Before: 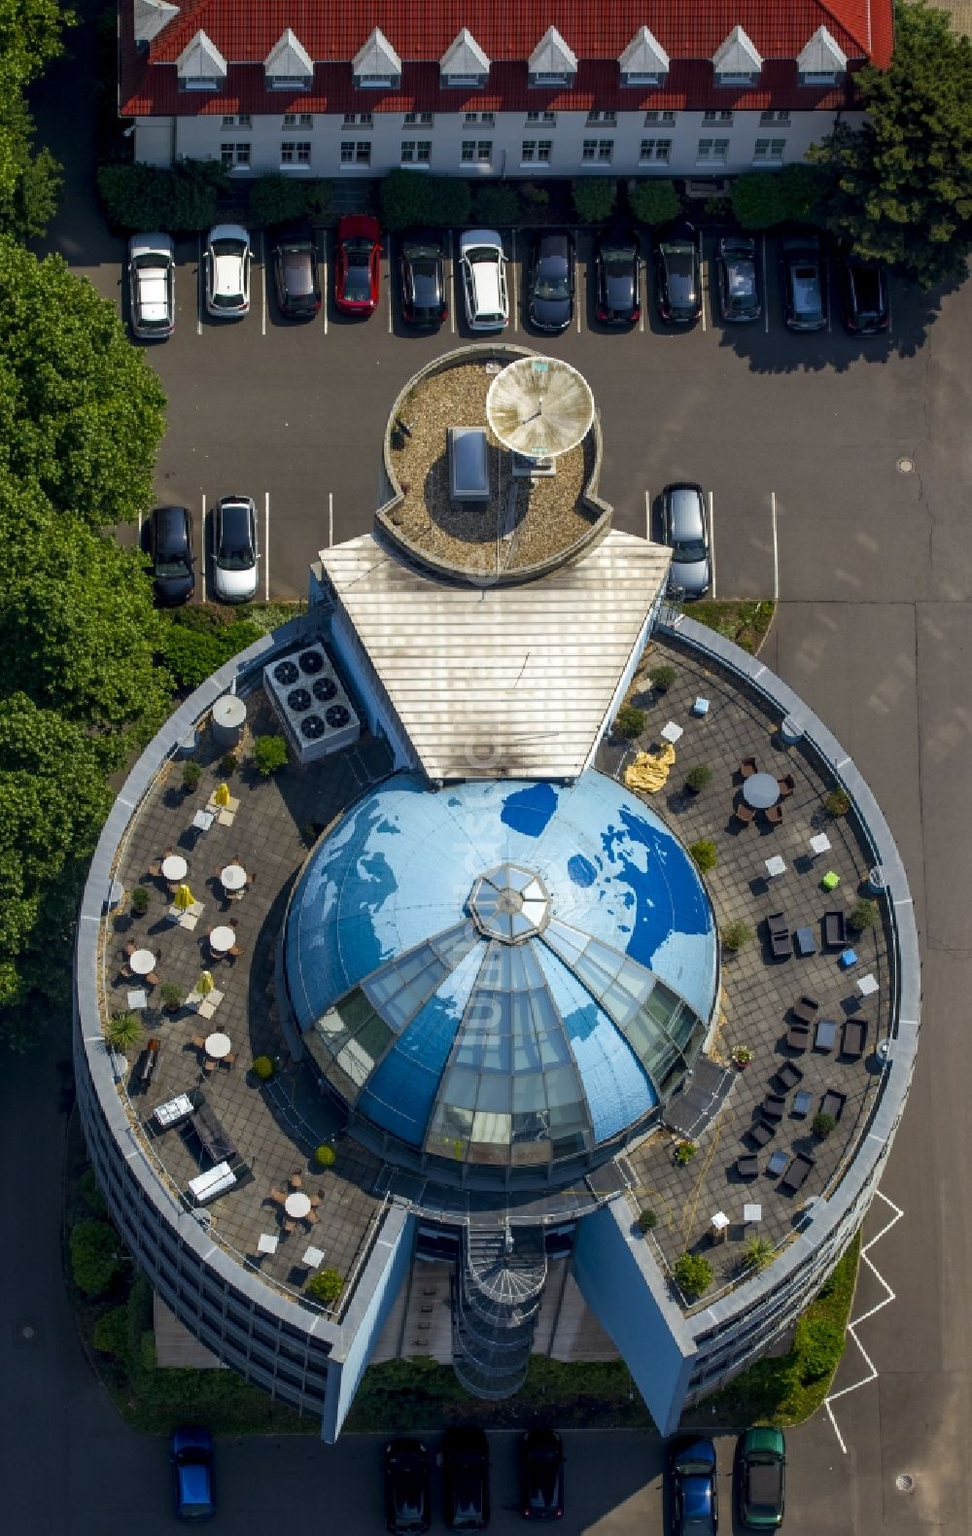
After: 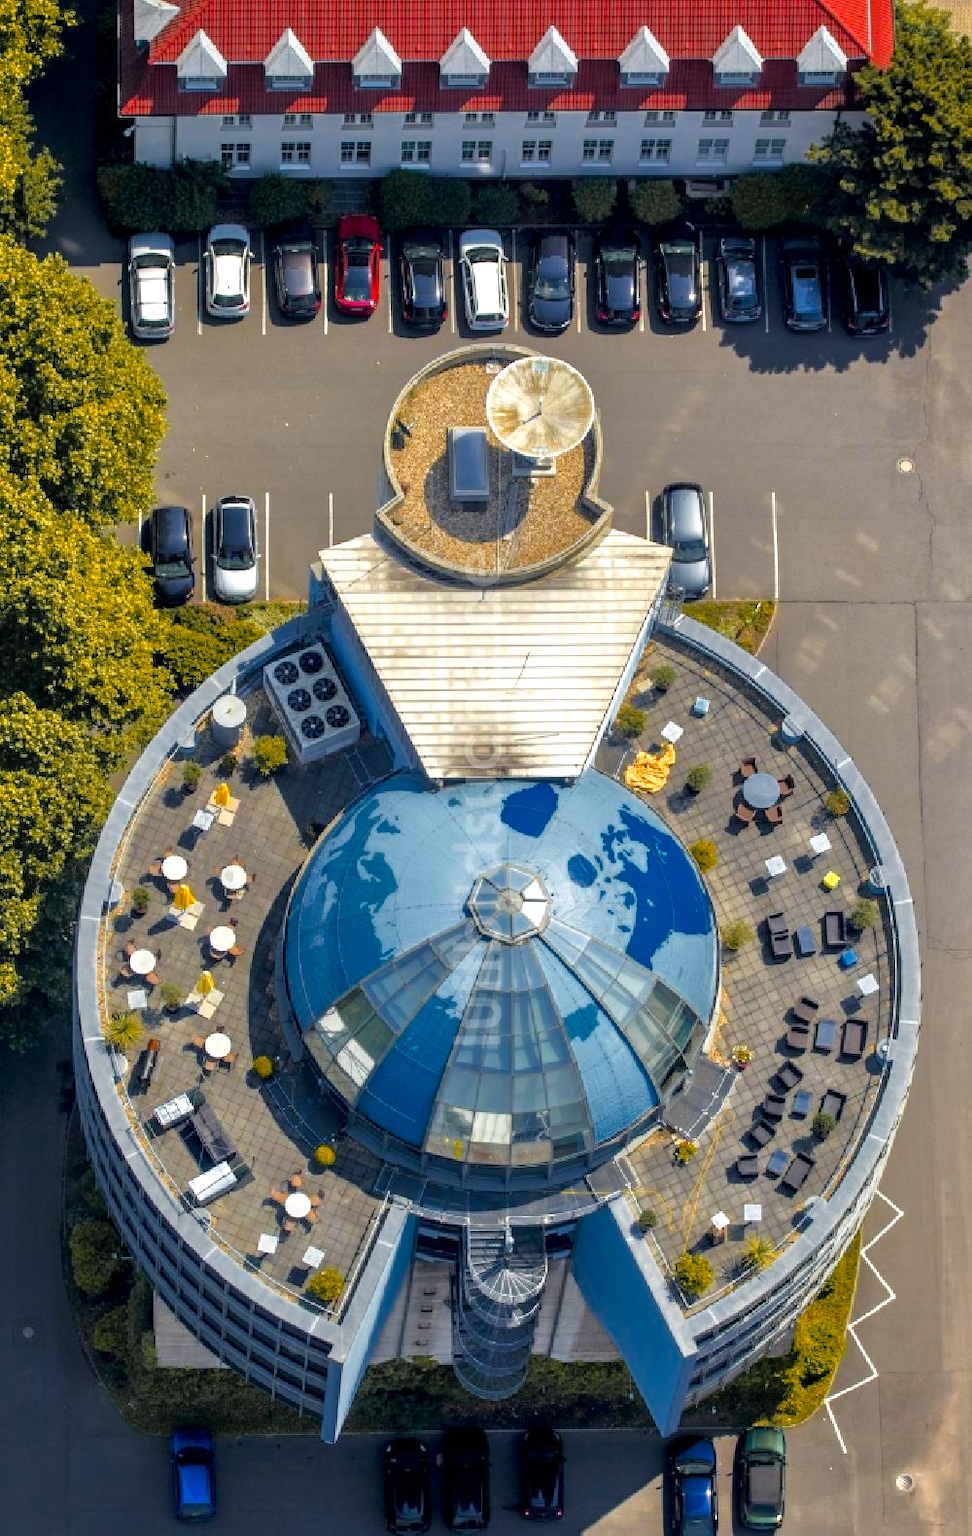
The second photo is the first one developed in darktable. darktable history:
color zones: curves: ch0 [(0, 0.499) (0.143, 0.5) (0.286, 0.5) (0.429, 0.476) (0.571, 0.284) (0.714, 0.243) (0.857, 0.449) (1, 0.499)]; ch1 [(0, 0.532) (0.143, 0.645) (0.286, 0.696) (0.429, 0.211) (0.571, 0.504) (0.714, 0.493) (0.857, 0.495) (1, 0.532)]; ch2 [(0, 0.5) (0.143, 0.5) (0.286, 0.427) (0.429, 0.324) (0.571, 0.5) (0.714, 0.5) (0.857, 0.5) (1, 0.5)]
exposure: exposure 0.3 EV, compensate highlight preservation false
tone equalizer: -7 EV 0.15 EV, -6 EV 0.6 EV, -5 EV 1.15 EV, -4 EV 1.33 EV, -3 EV 1.15 EV, -2 EV 0.6 EV, -1 EV 0.15 EV, mask exposure compensation -0.5 EV
color balance rgb: global vibrance 1%, saturation formula JzAzBz (2021)
